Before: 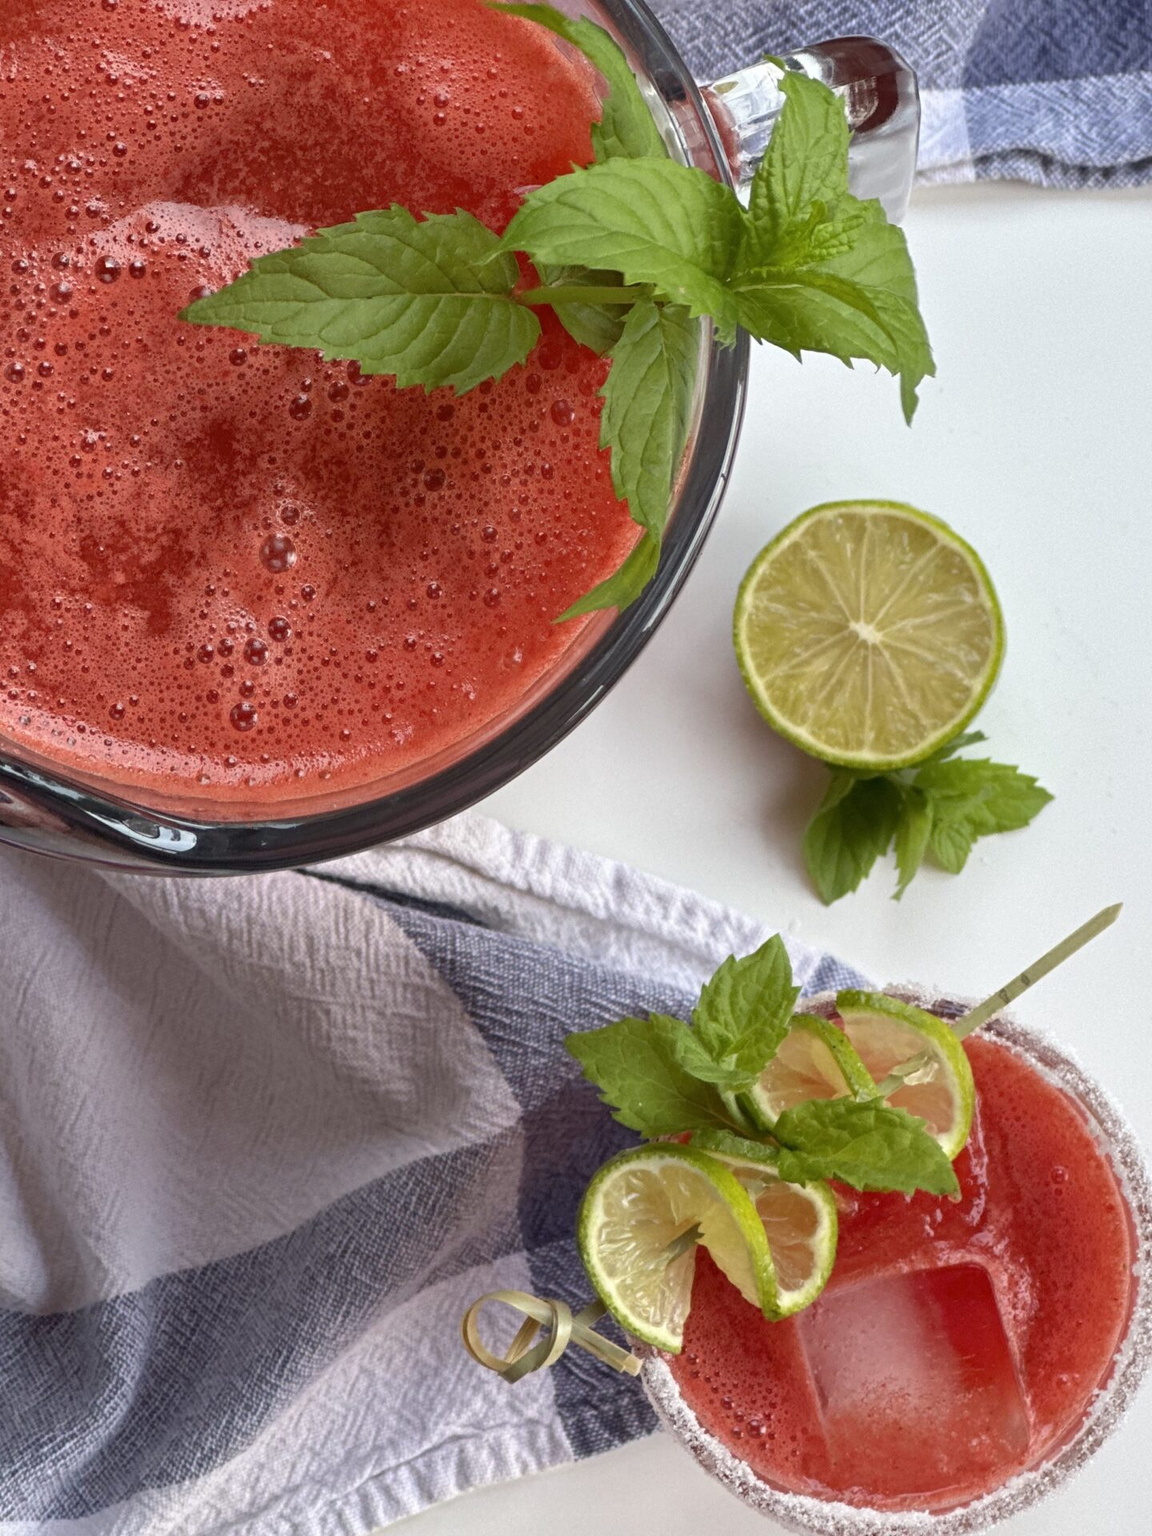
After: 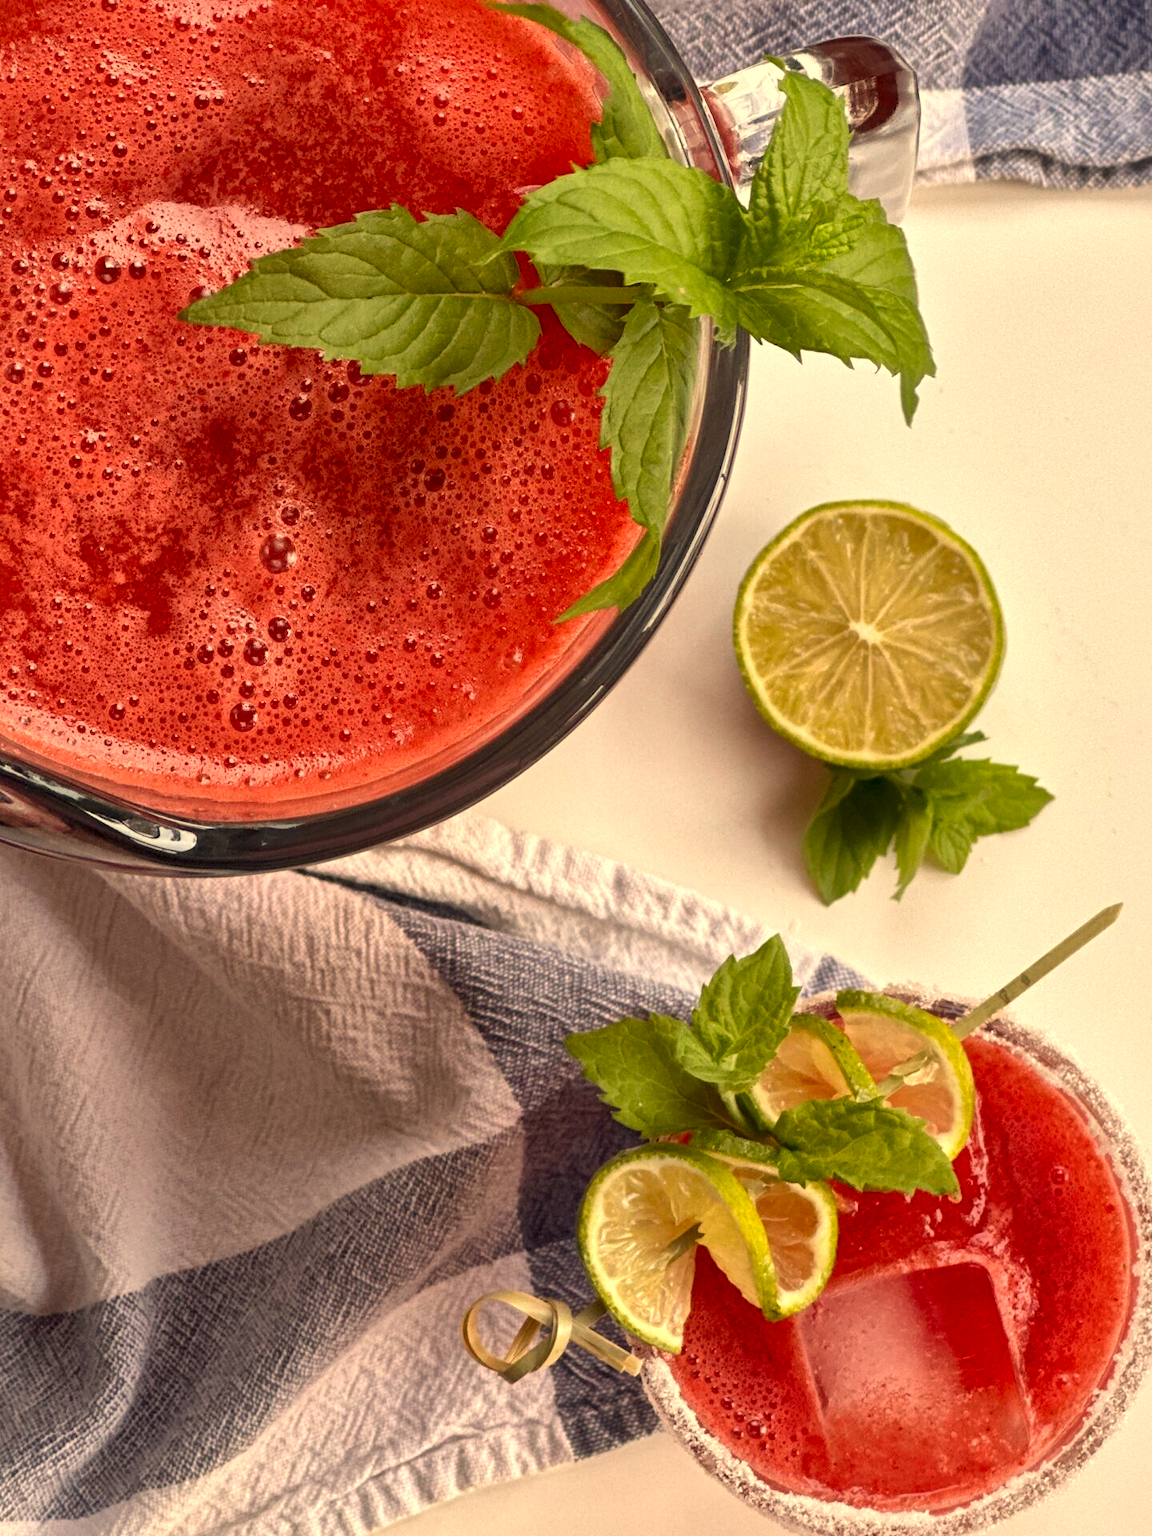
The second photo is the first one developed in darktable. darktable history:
local contrast: mode bilateral grid, contrast 20, coarseness 50, detail 150%, midtone range 0.2
exposure: black level correction 0.001, exposure 0.014 EV, compensate highlight preservation false
white balance: red 1.138, green 0.996, blue 0.812
